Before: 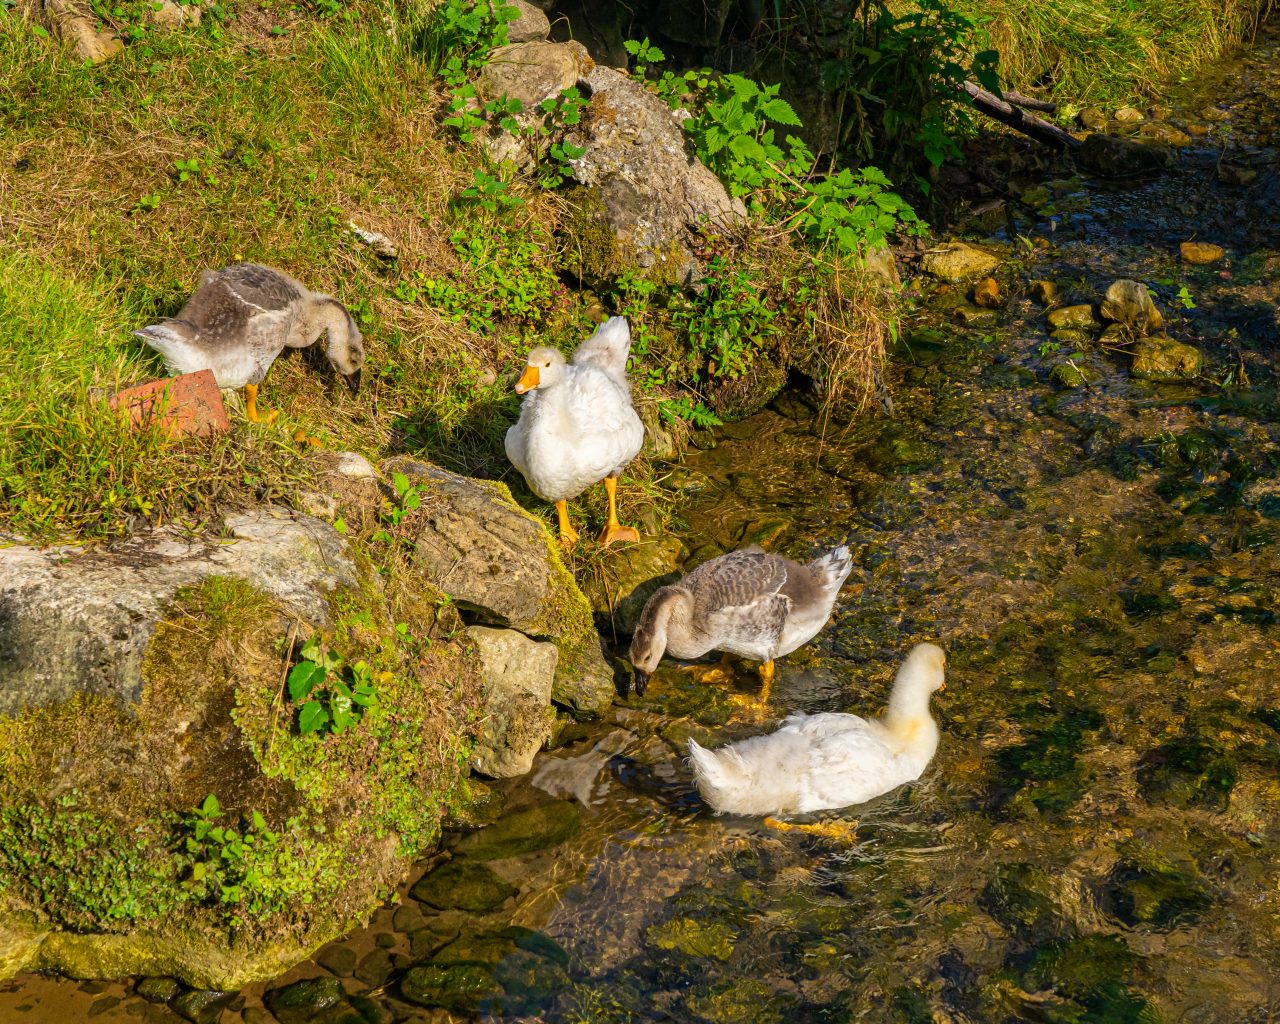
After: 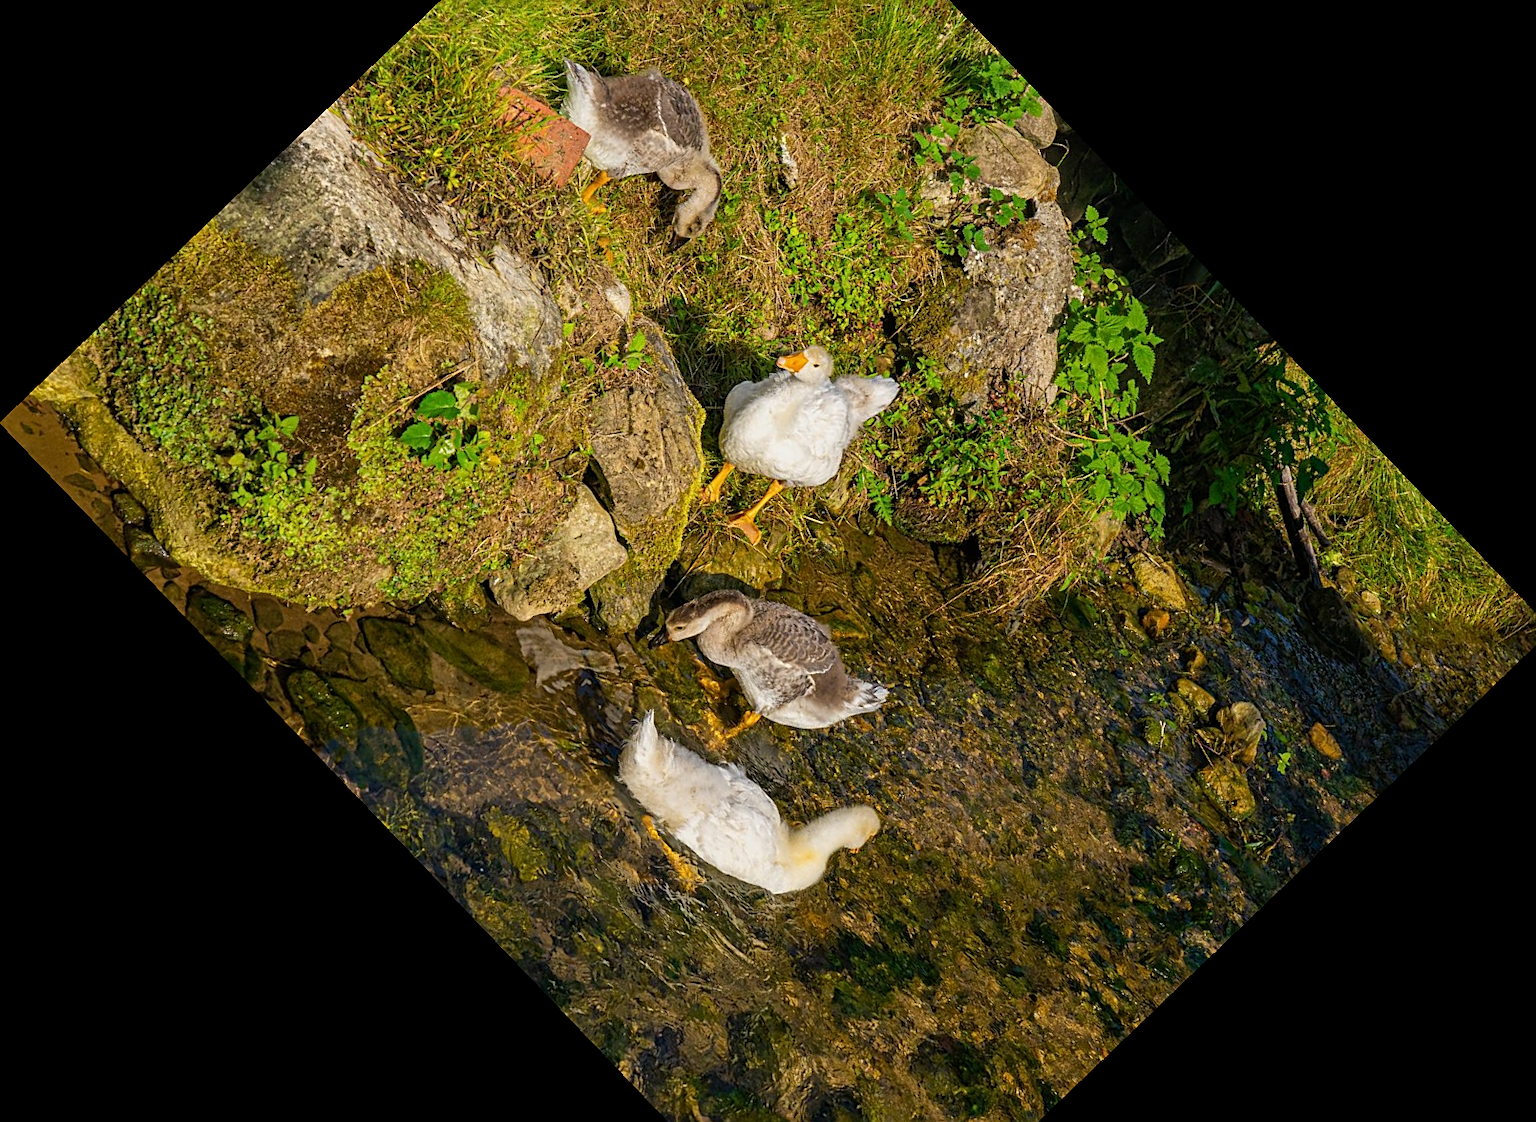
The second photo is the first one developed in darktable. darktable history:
crop and rotate: angle -46.26°, top 16.234%, right 0.912%, bottom 11.704%
exposure: exposure -0.157 EV, compensate highlight preservation false
sharpen: on, module defaults
